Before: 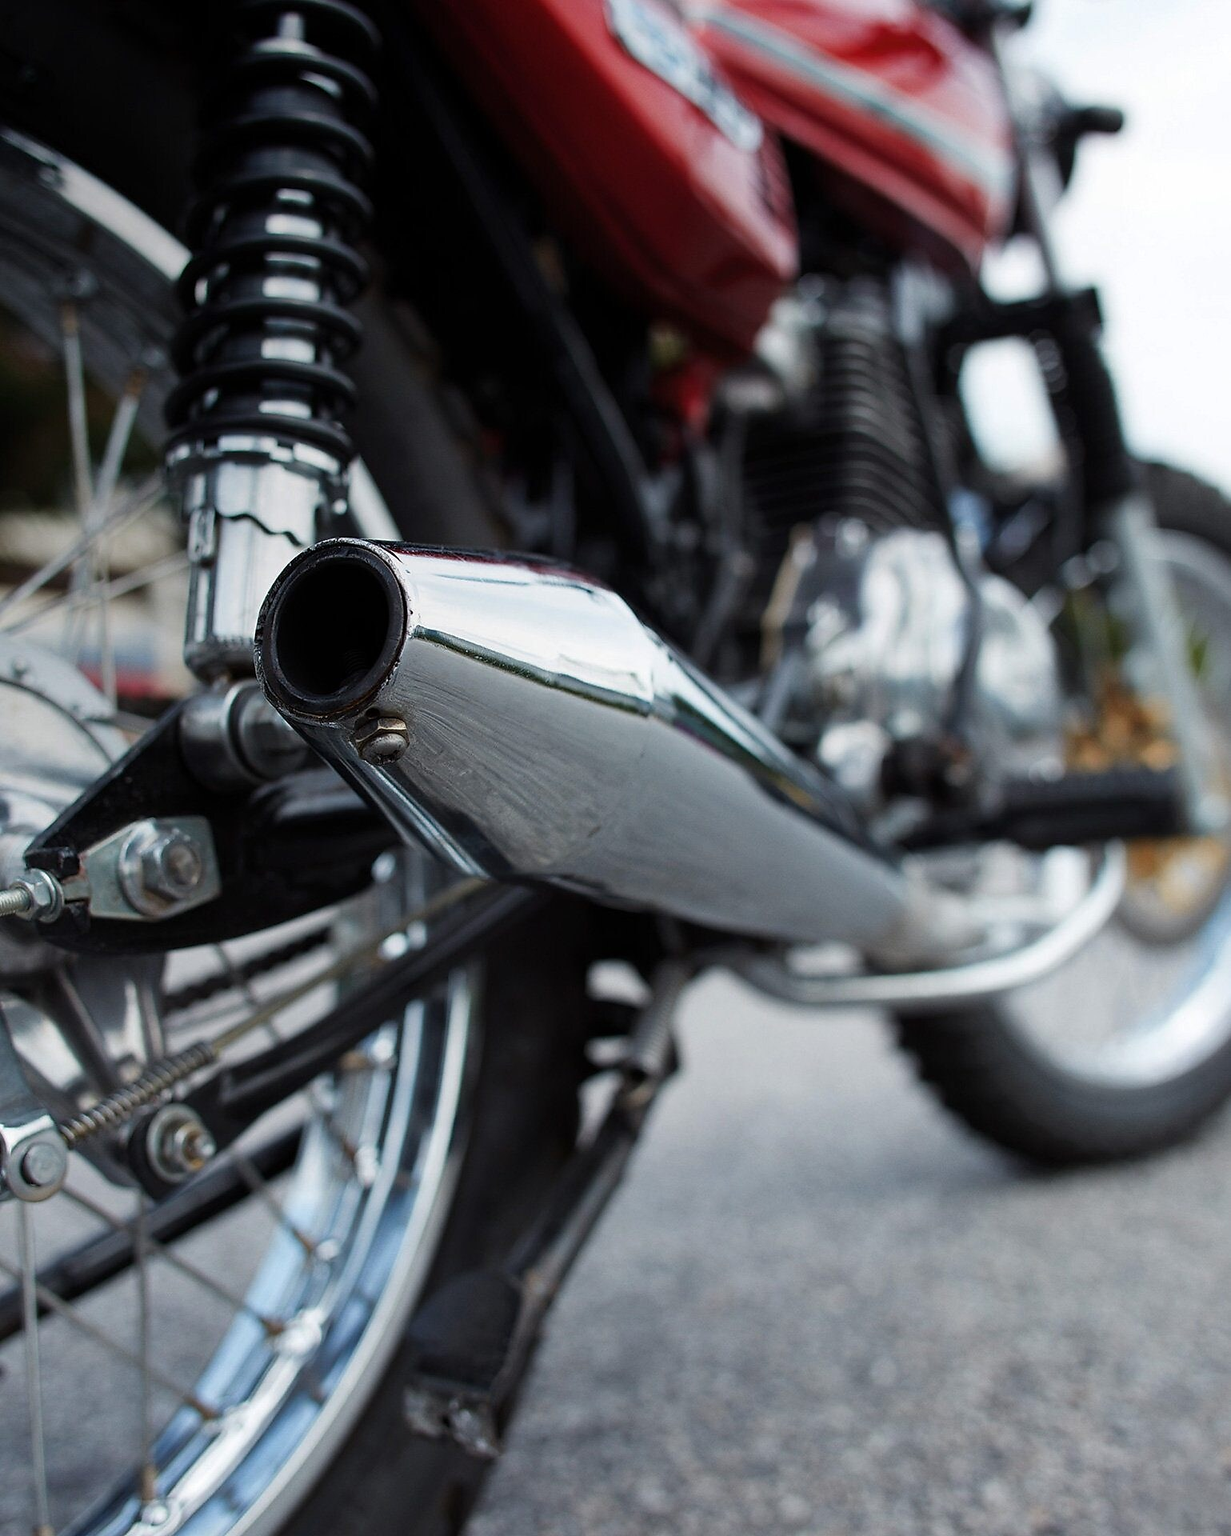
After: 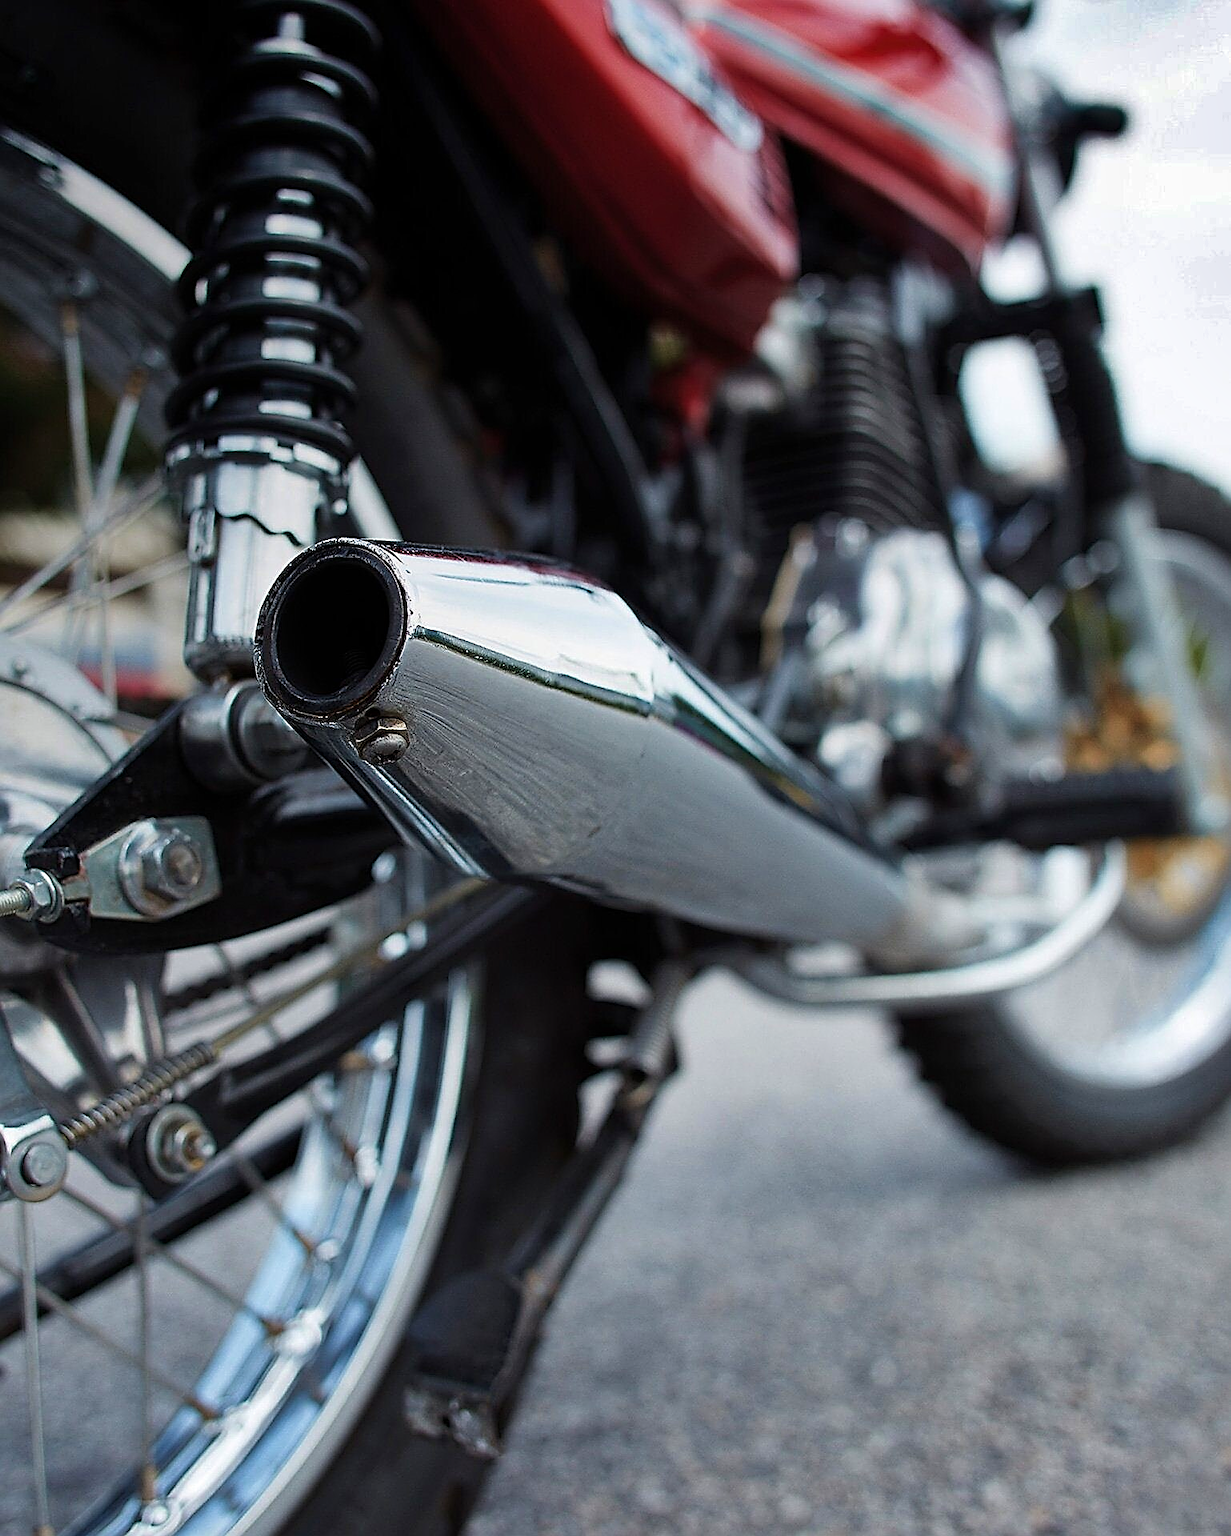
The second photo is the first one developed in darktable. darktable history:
sharpen: amount 0.994
shadows and highlights: shadows 20.9, highlights -80.85, soften with gaussian
velvia: strength 21.27%
tone equalizer: on, module defaults
